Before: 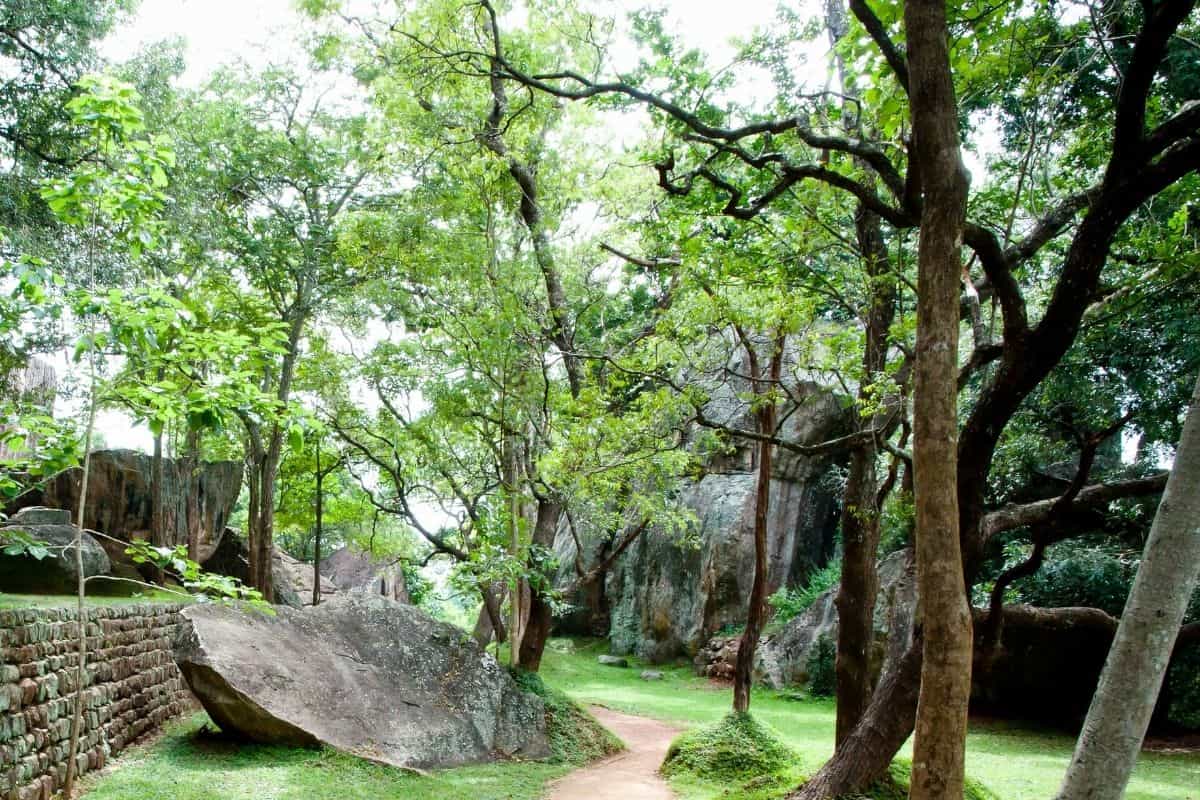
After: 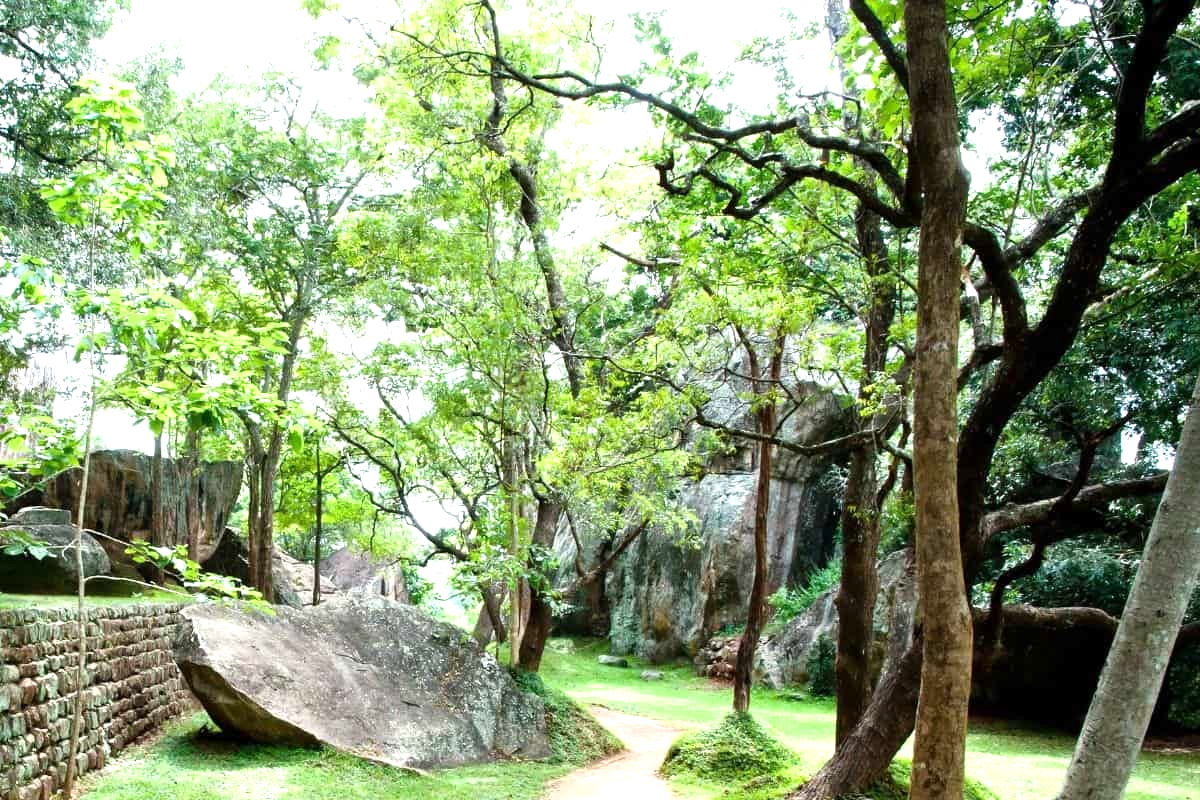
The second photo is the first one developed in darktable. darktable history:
tone equalizer: -8 EV -0.457 EV, -7 EV -0.415 EV, -6 EV -0.341 EV, -5 EV -0.204 EV, -3 EV 0.194 EV, -2 EV 0.36 EV, -1 EV 0.38 EV, +0 EV 0.439 EV, smoothing diameter 24.97%, edges refinement/feathering 12.74, preserve details guided filter
exposure: exposure 0.3 EV, compensate highlight preservation false
